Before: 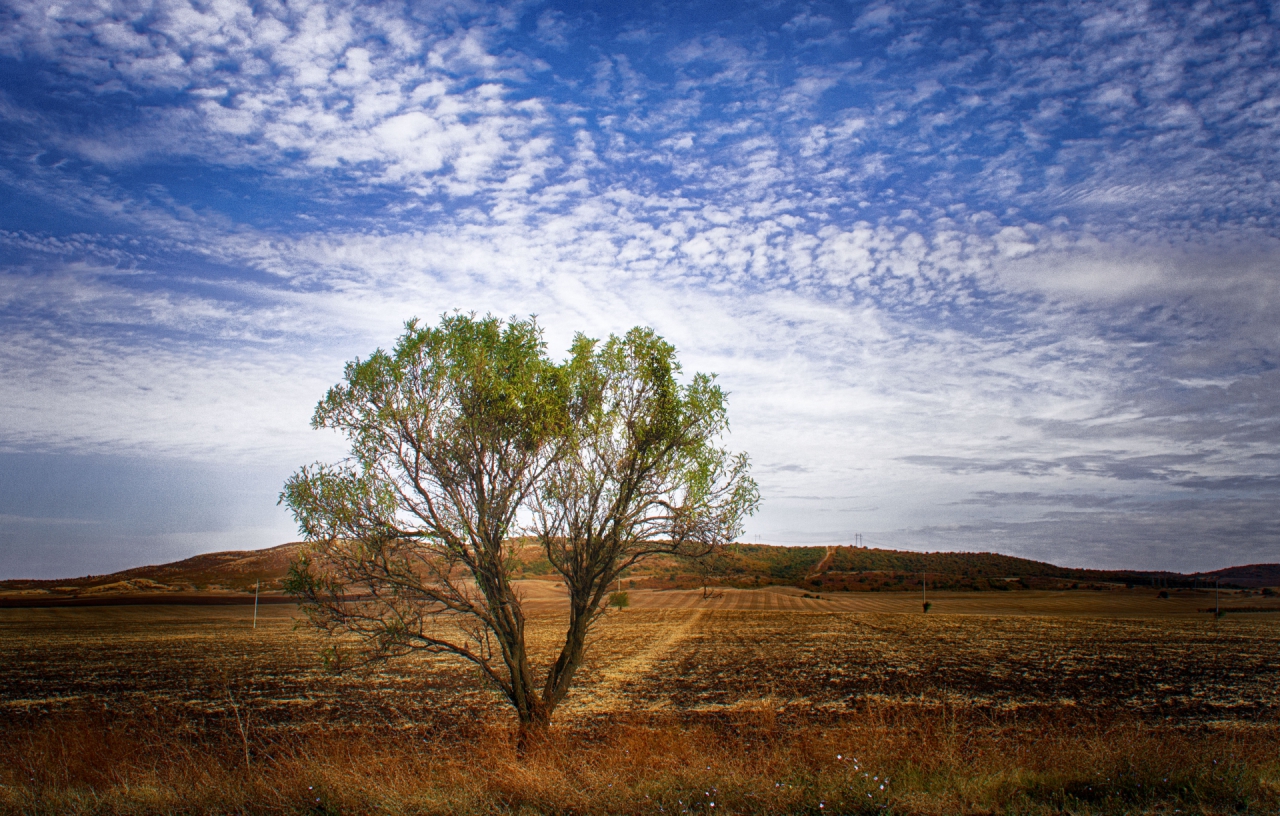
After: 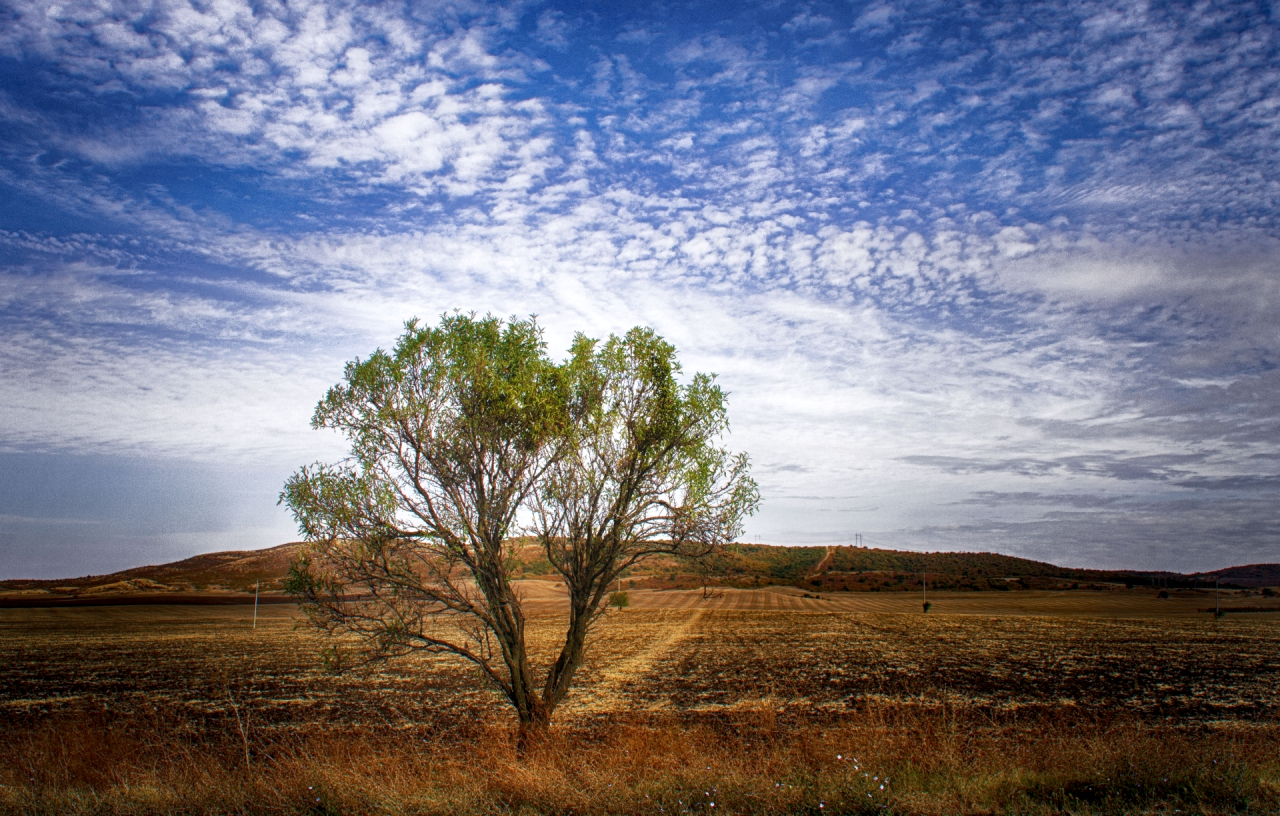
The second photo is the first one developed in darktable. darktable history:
local contrast: highlights 103%, shadows 101%, detail 119%, midtone range 0.2
exposure: compensate highlight preservation false
